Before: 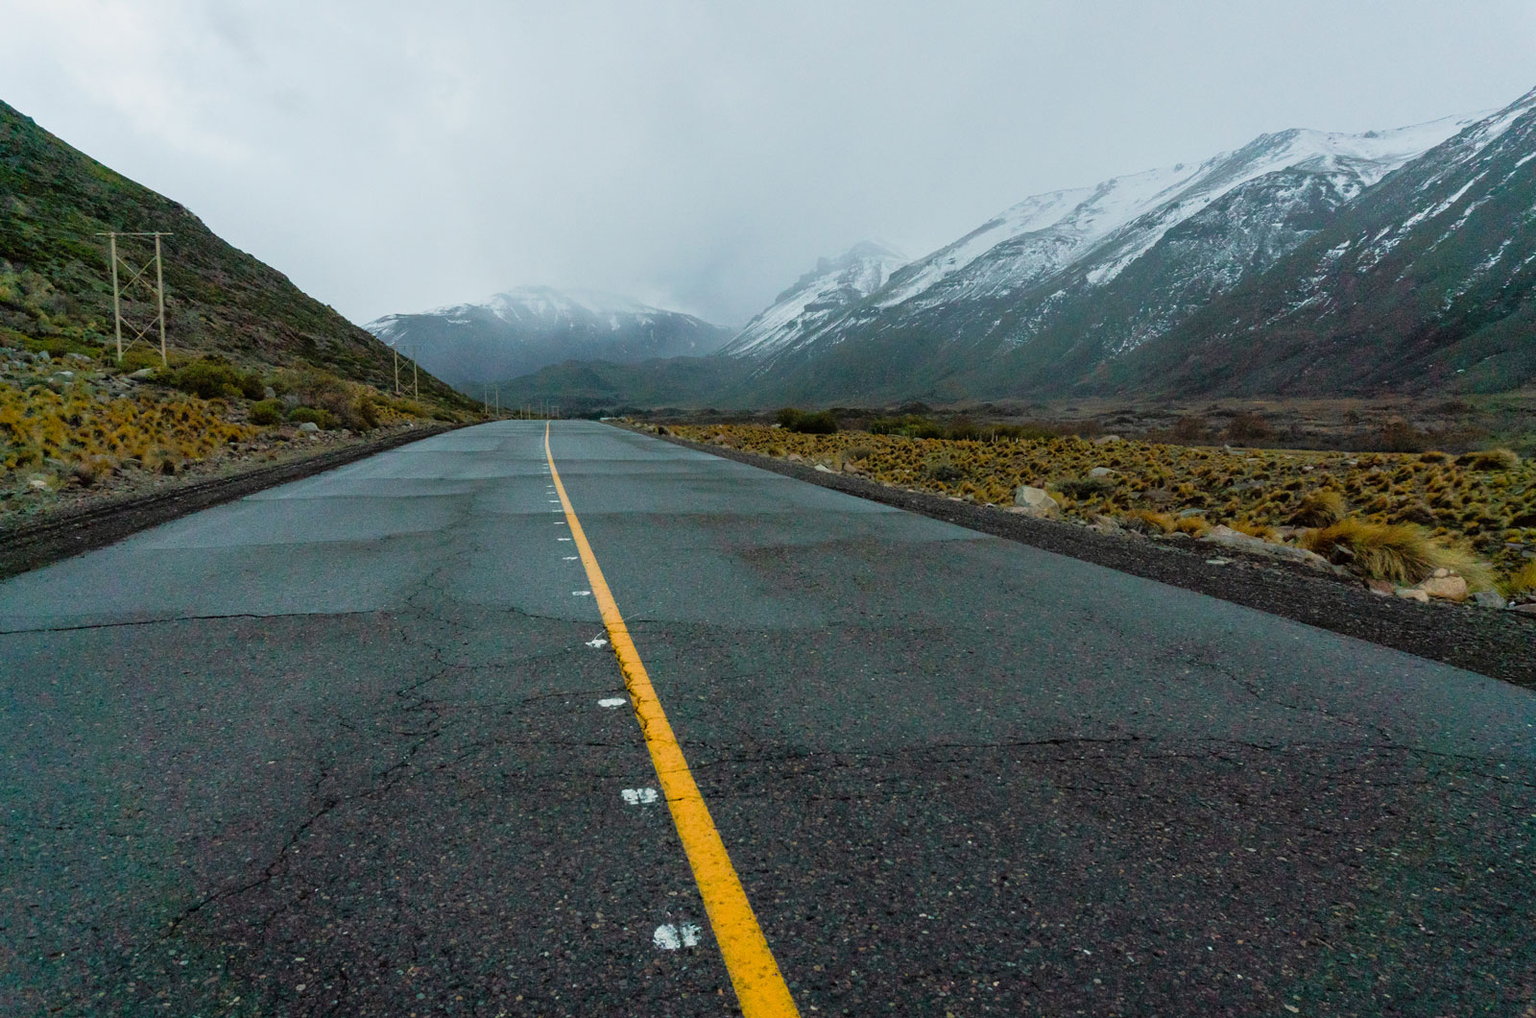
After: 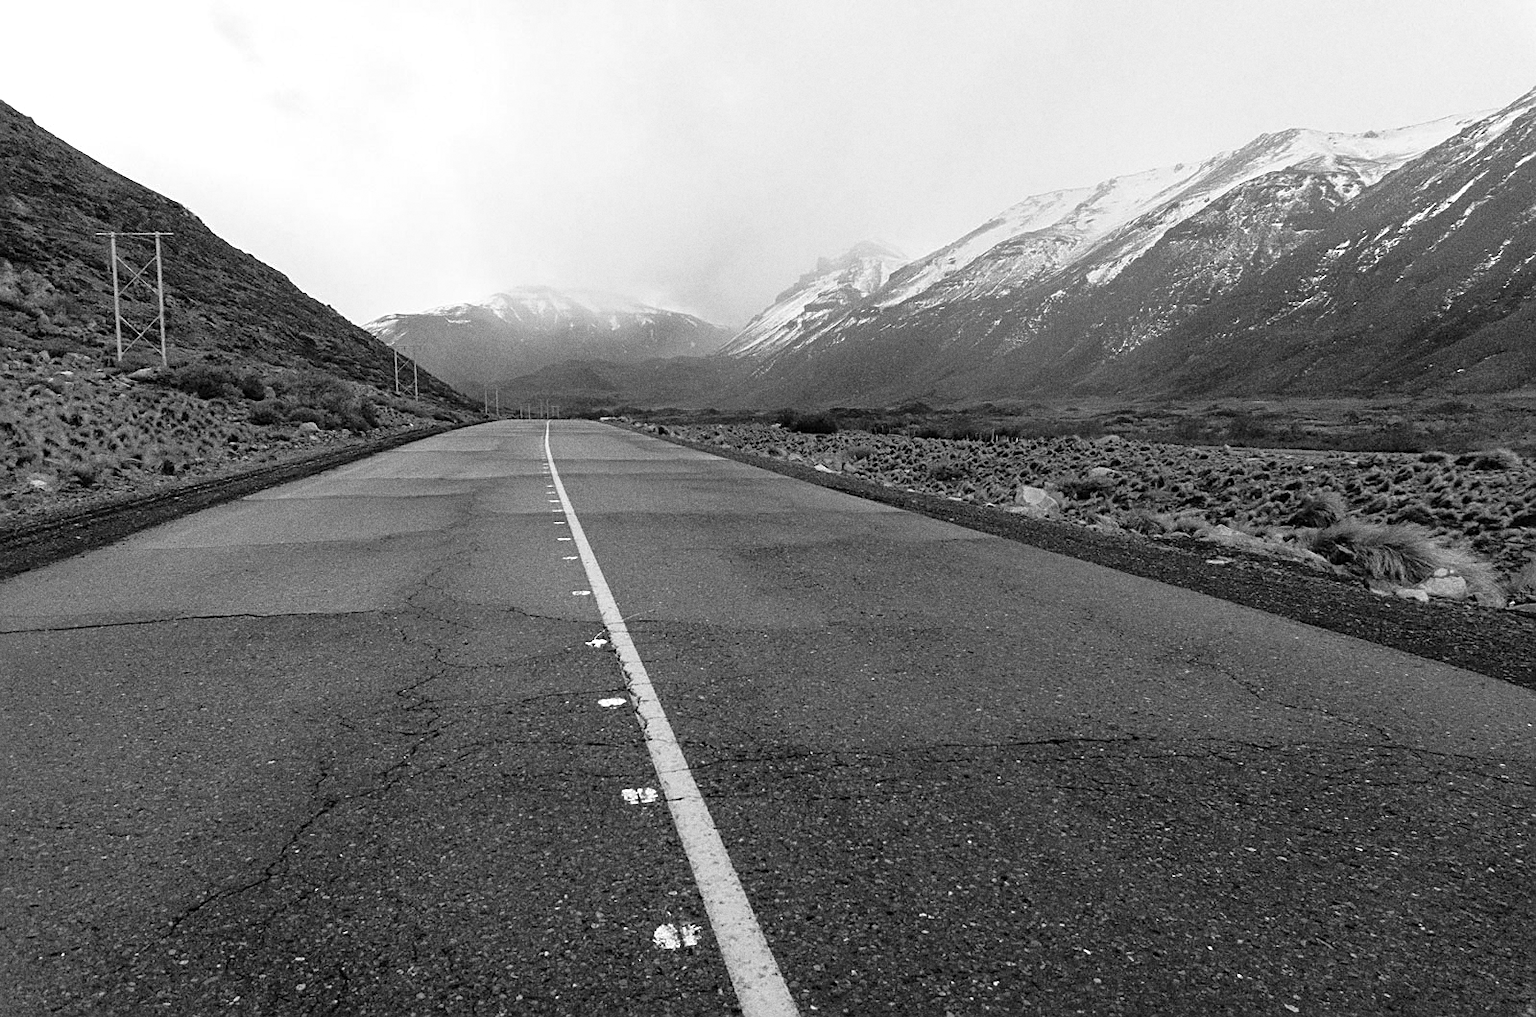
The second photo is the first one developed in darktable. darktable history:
exposure: black level correction 0, exposure 0.5 EV, compensate exposure bias true, compensate highlight preservation false
contrast brightness saturation: saturation -1
grain: on, module defaults
sharpen: on, module defaults
